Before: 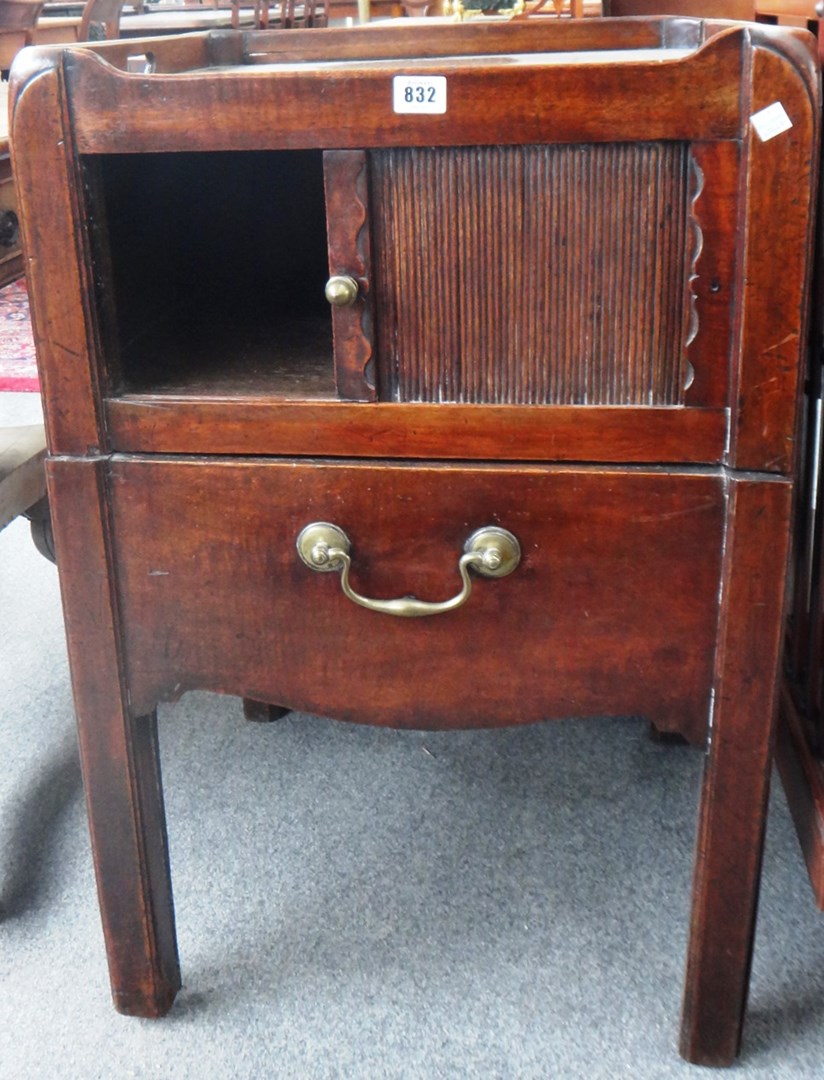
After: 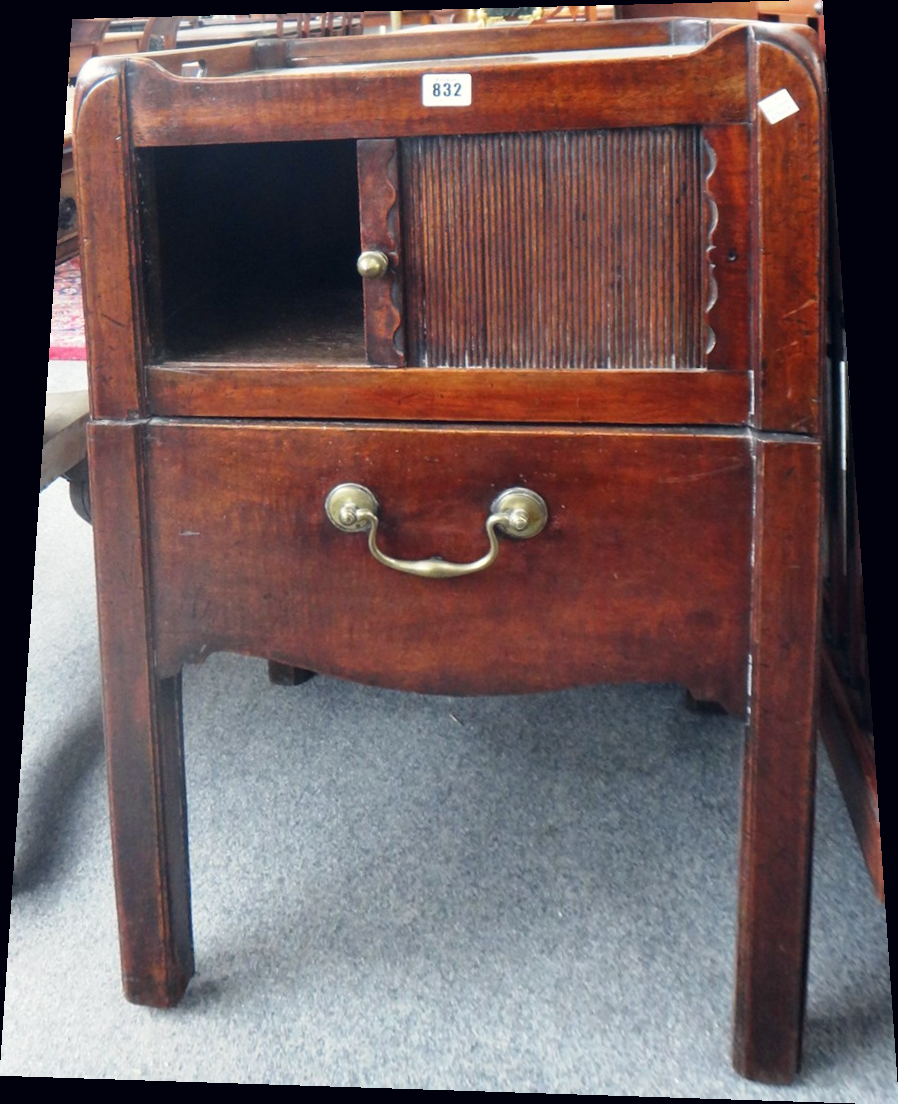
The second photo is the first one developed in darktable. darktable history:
rotate and perspective: rotation 0.128°, lens shift (vertical) -0.181, lens shift (horizontal) -0.044, shear 0.001, automatic cropping off
color correction: highlights a* 0.207, highlights b* 2.7, shadows a* -0.874, shadows b* -4.78
